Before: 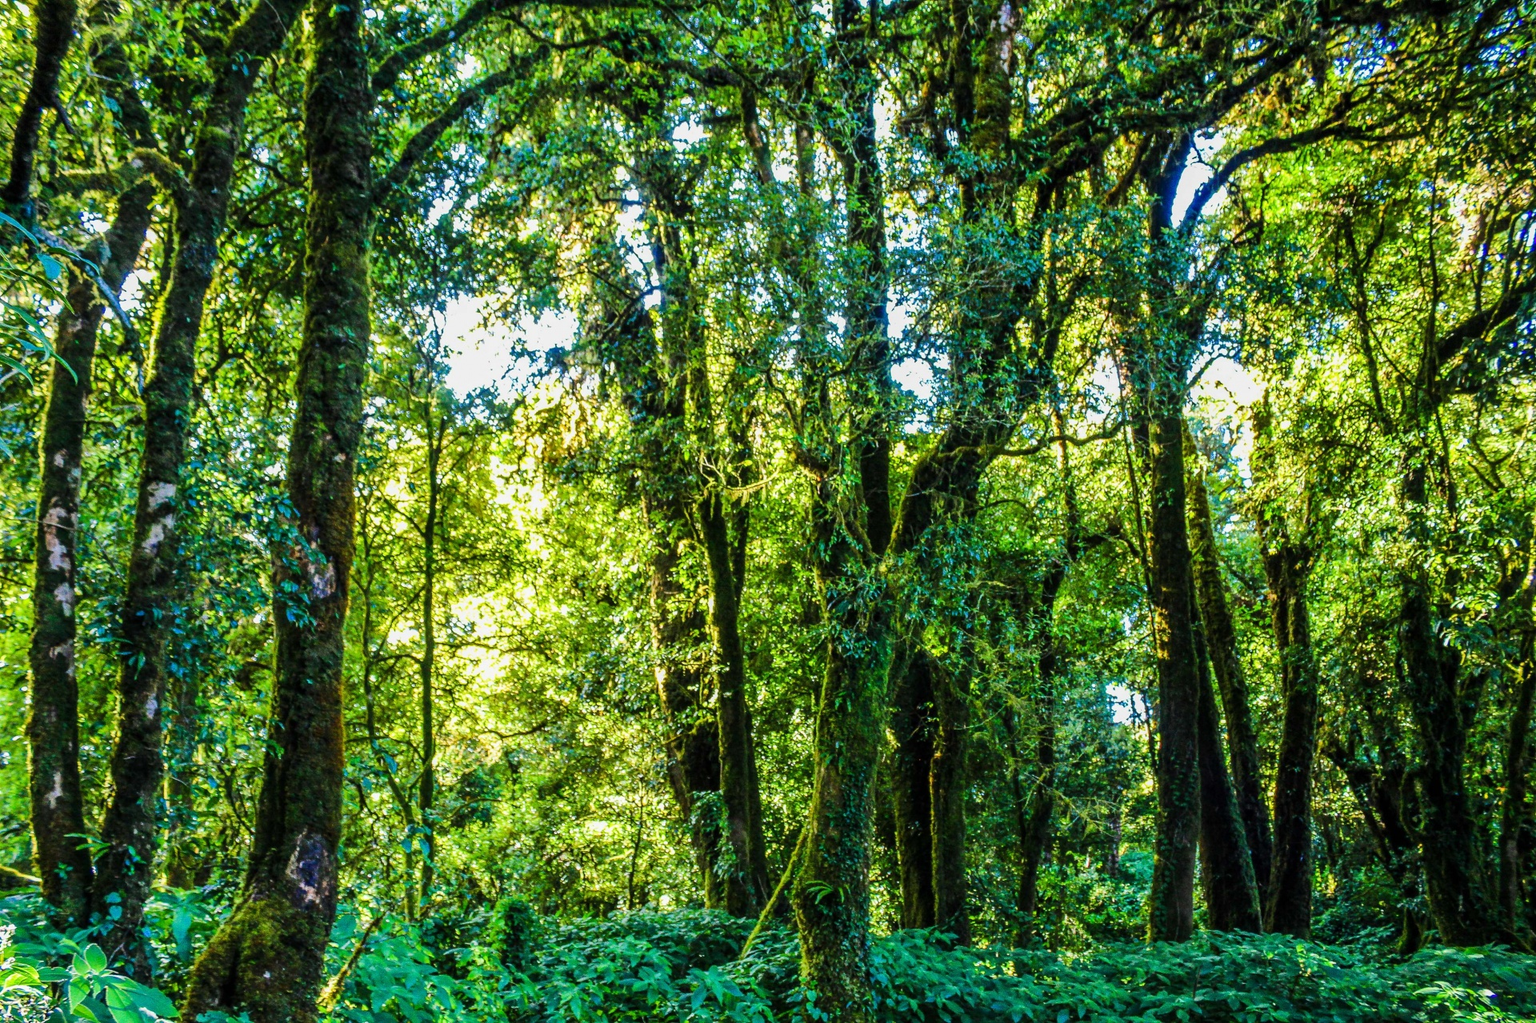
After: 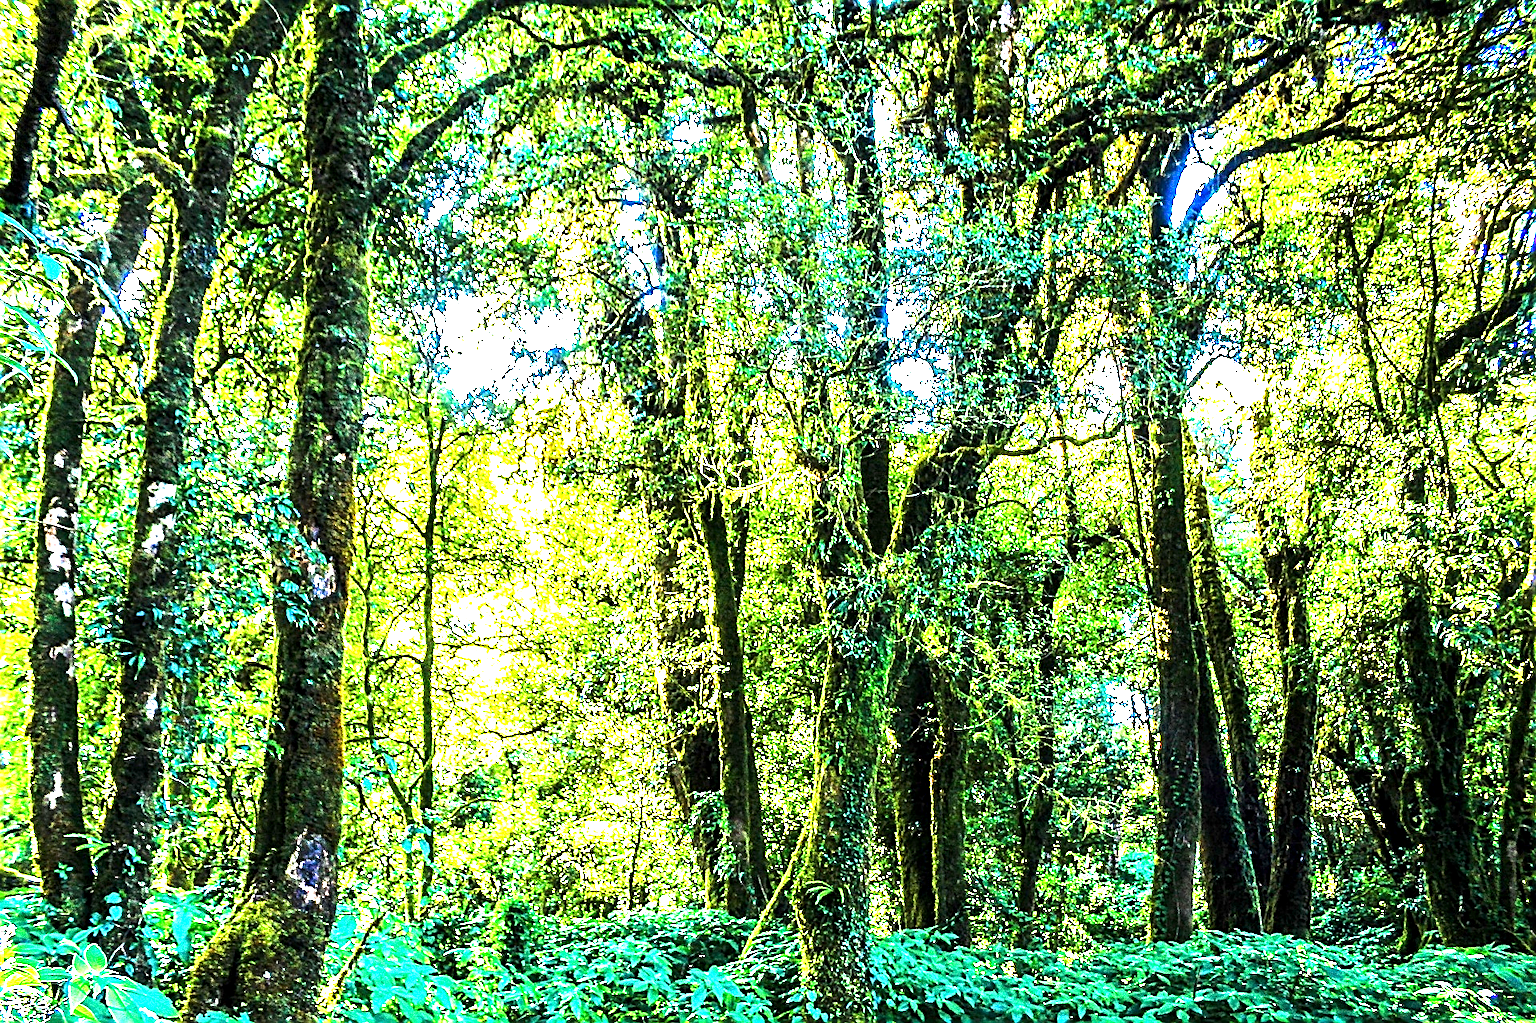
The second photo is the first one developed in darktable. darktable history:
exposure: black level correction 0.001, exposure 1.822 EV, compensate exposure bias true, compensate highlight preservation false
tone equalizer: -8 EV -0.75 EV, -7 EV -0.7 EV, -6 EV -0.6 EV, -5 EV -0.4 EV, -3 EV 0.4 EV, -2 EV 0.6 EV, -1 EV 0.7 EV, +0 EV 0.75 EV, edges refinement/feathering 500, mask exposure compensation -1.57 EV, preserve details no
sharpen: amount 0.901
